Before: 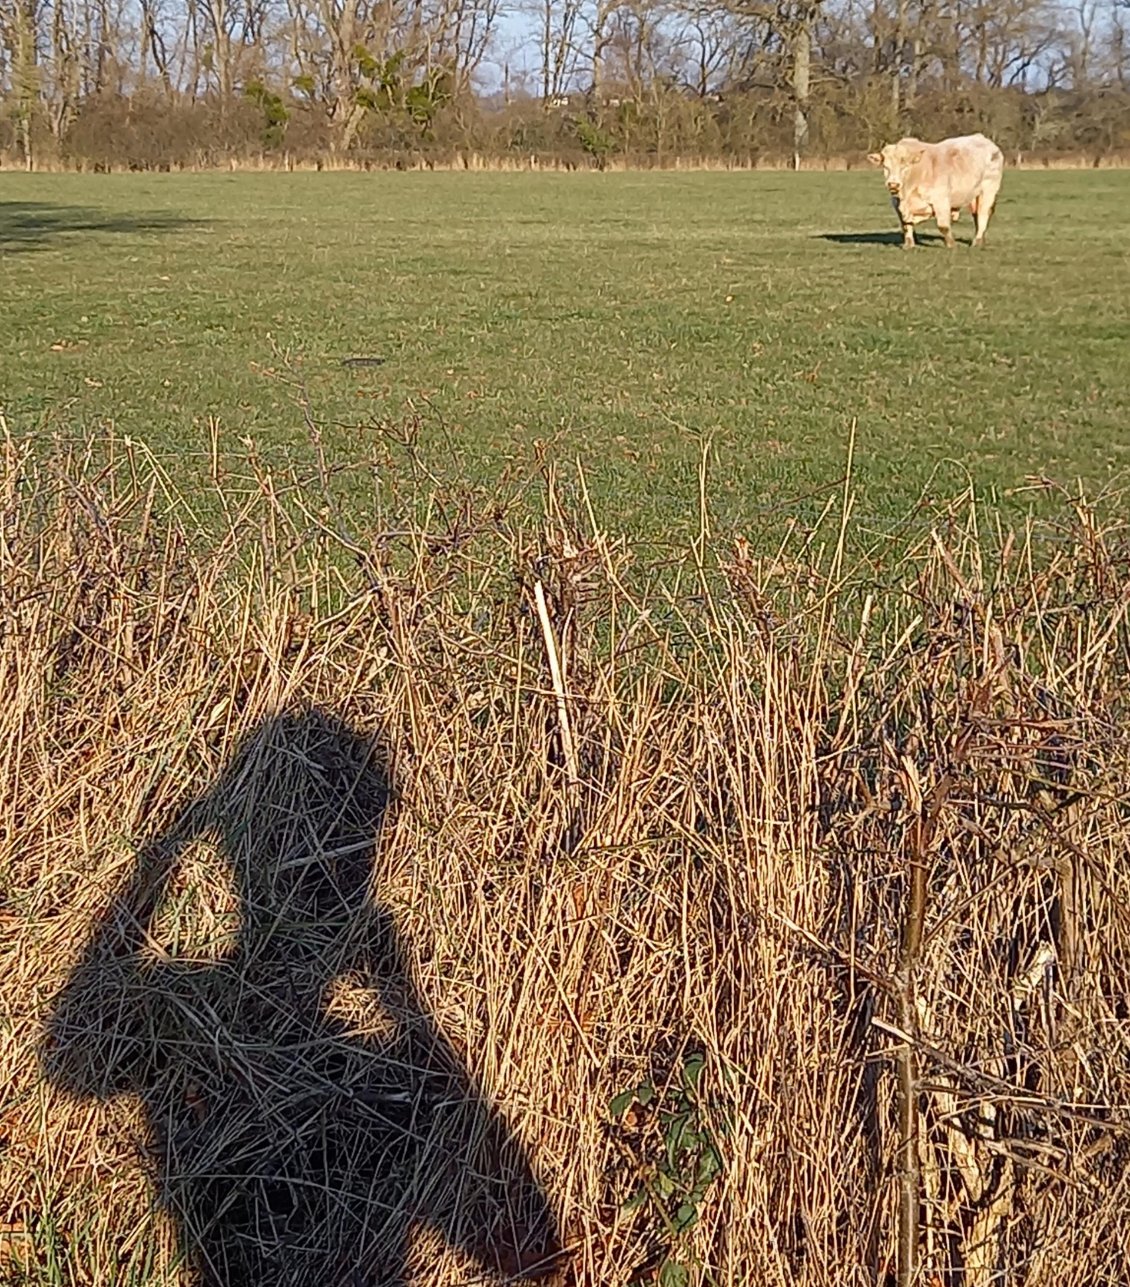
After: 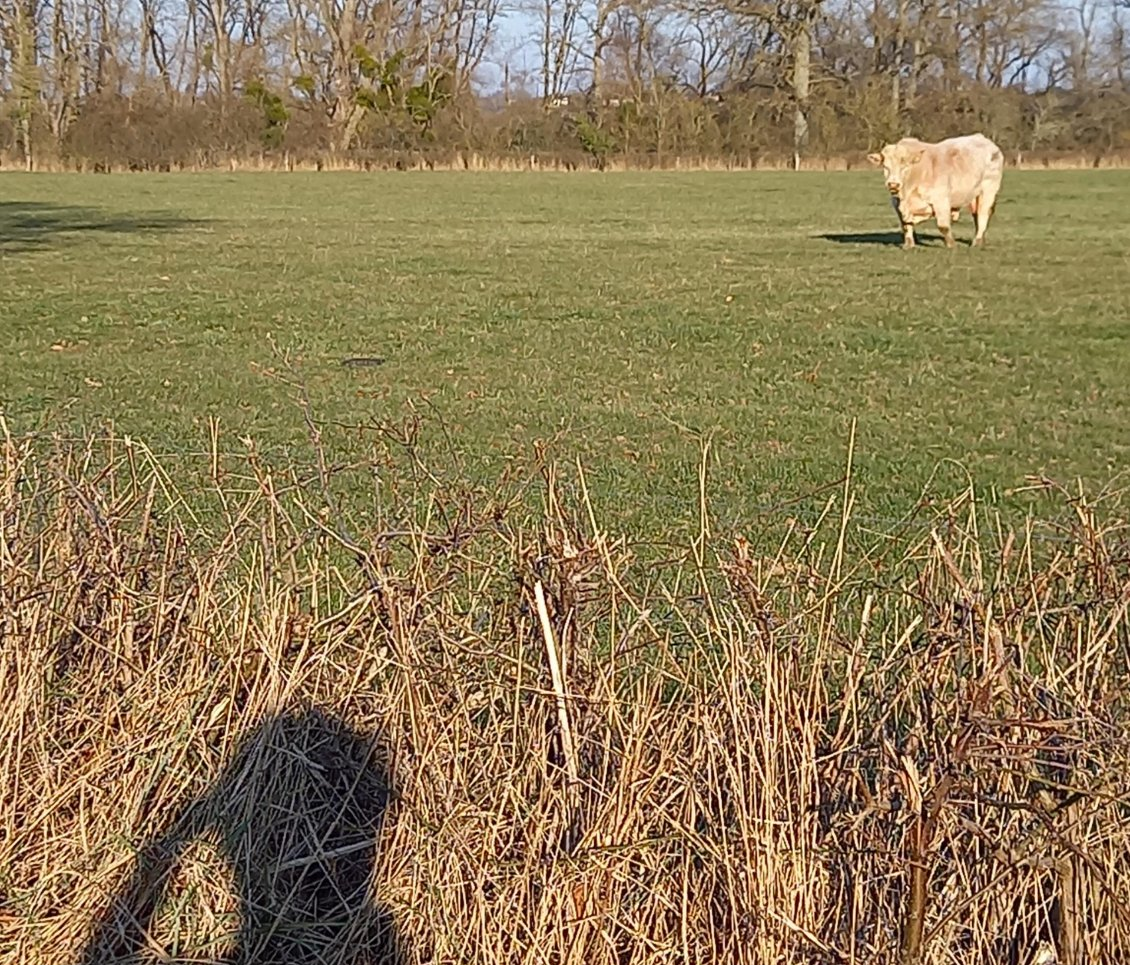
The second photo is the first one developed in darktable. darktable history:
crop: bottom 24.981%
